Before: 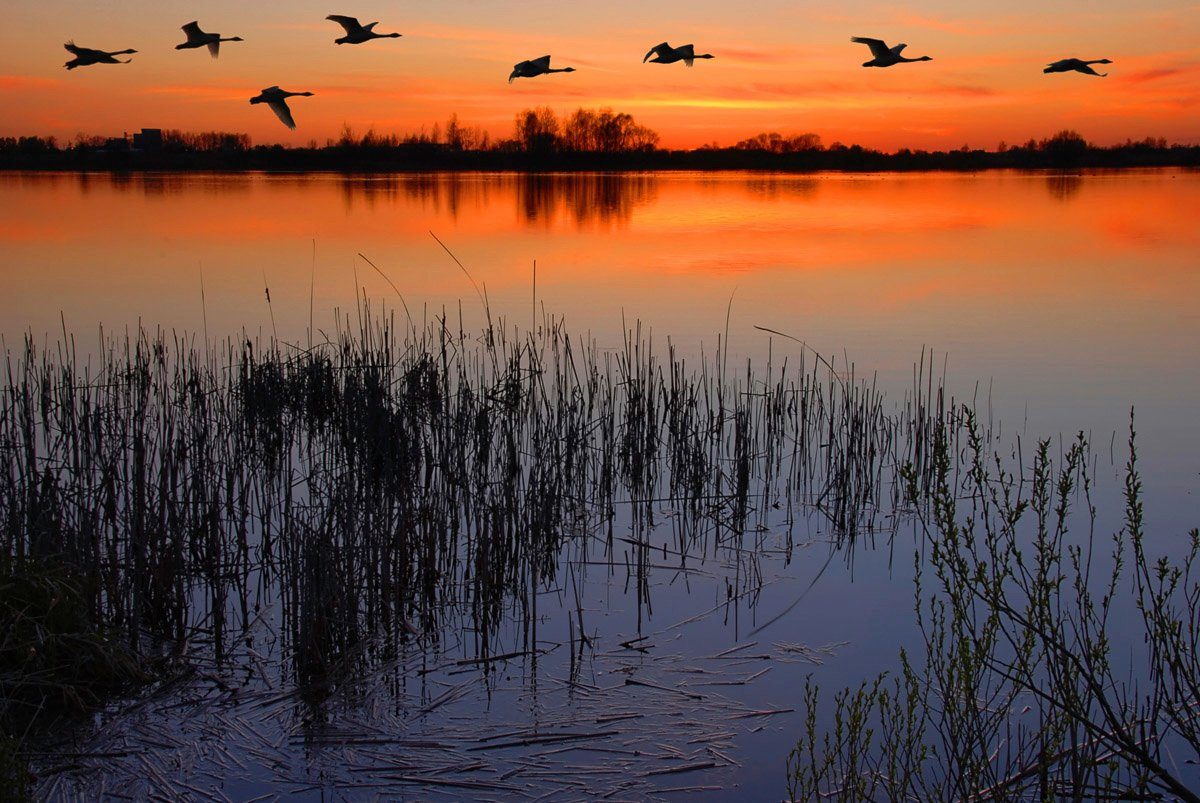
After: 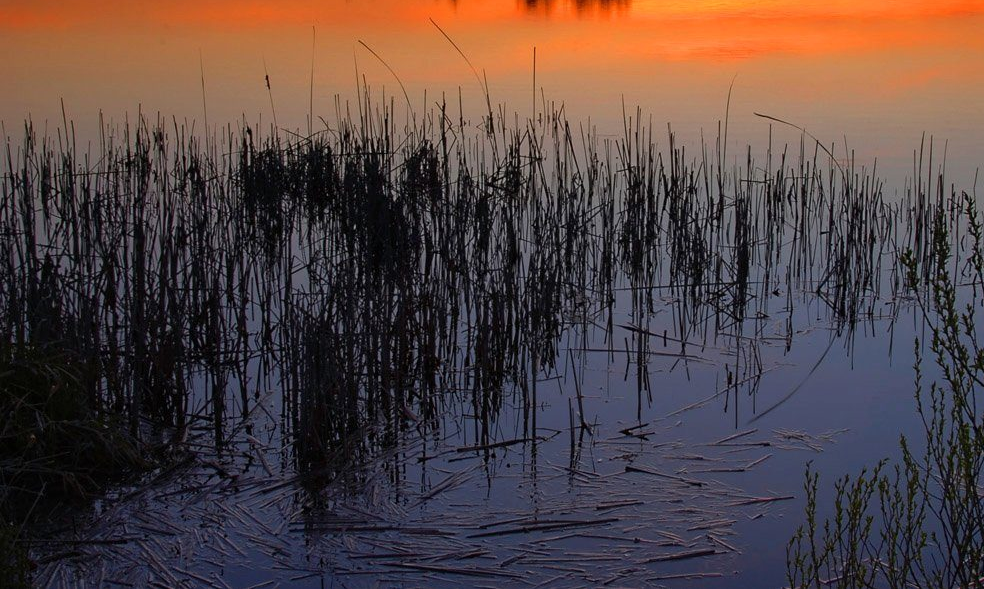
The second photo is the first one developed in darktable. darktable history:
crop: top 26.531%, right 17.959%
tone equalizer: on, module defaults
